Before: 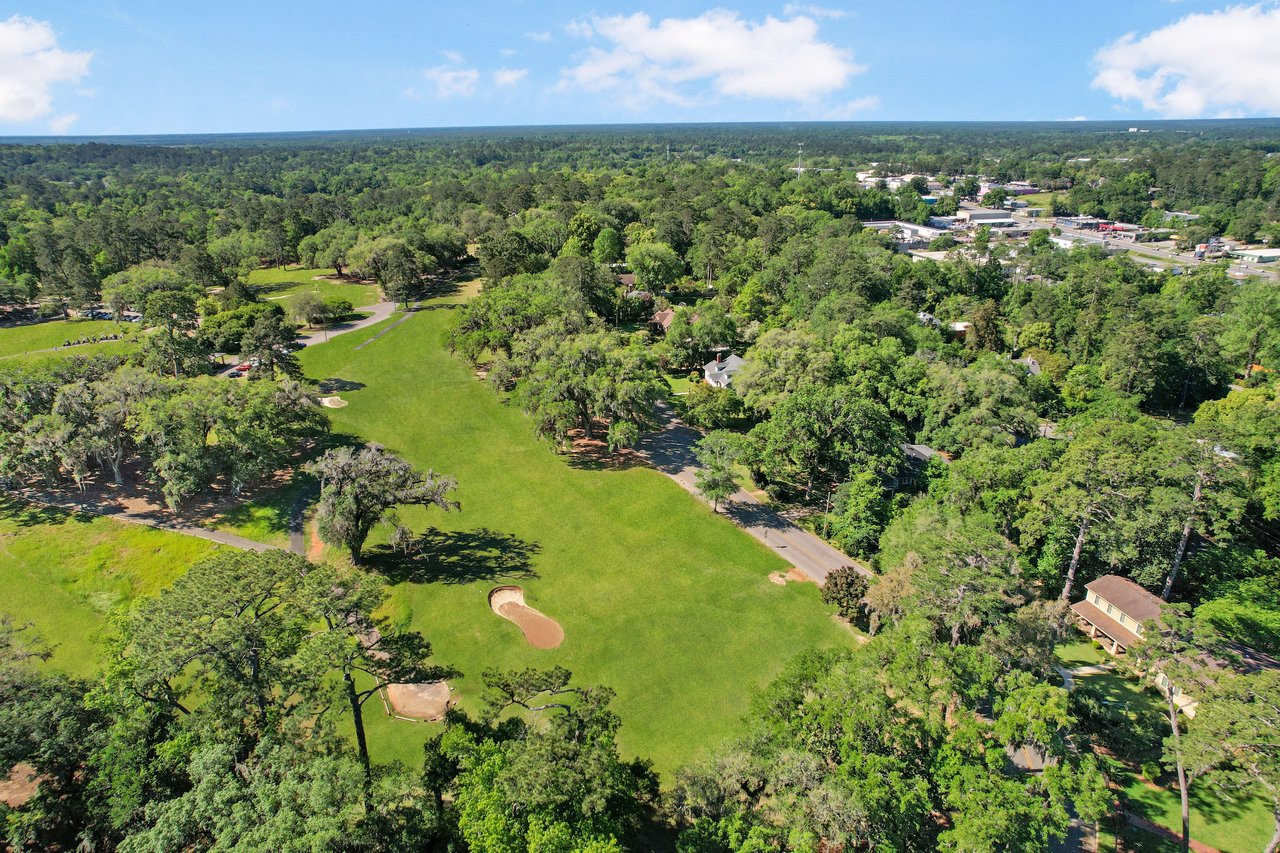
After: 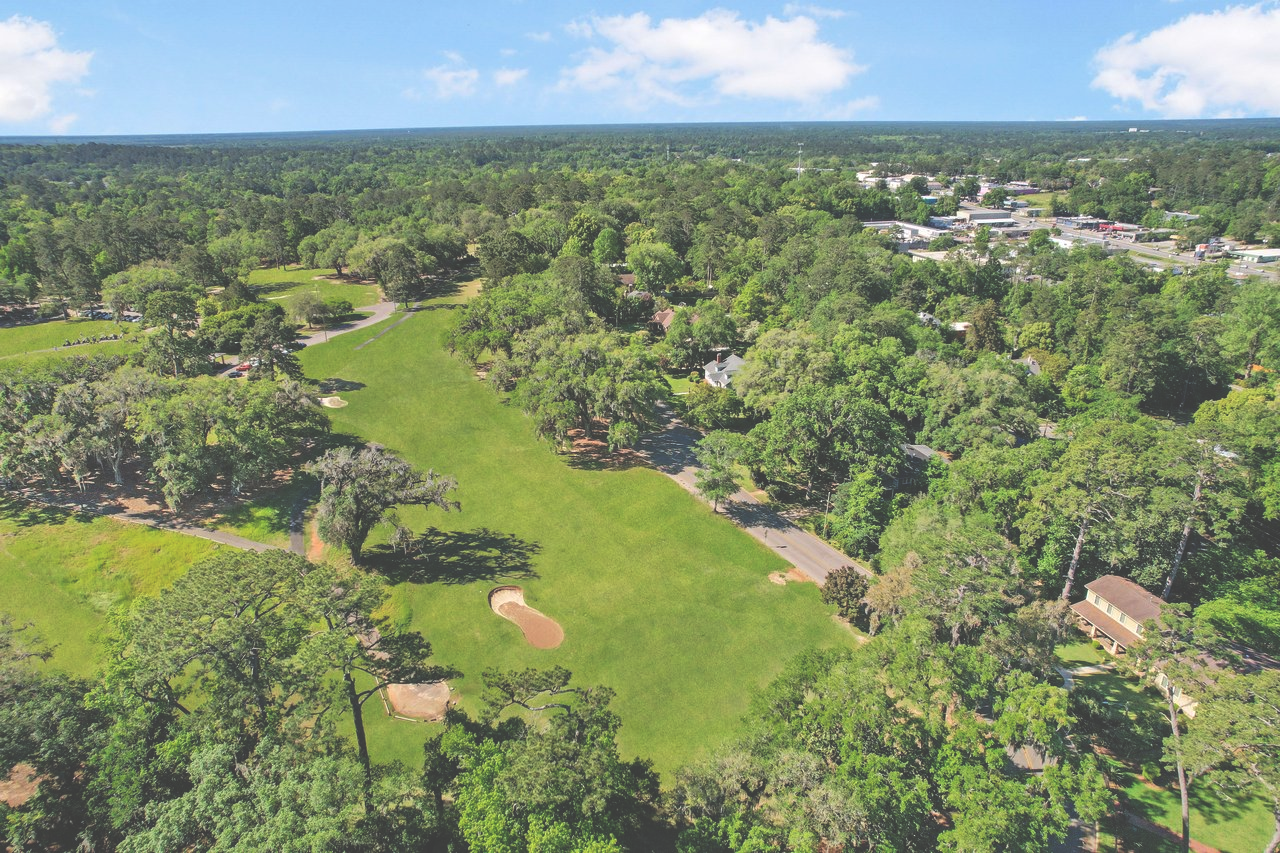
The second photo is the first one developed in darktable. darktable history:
tone equalizer: -7 EV 0.176 EV, -6 EV 0.094 EV, -5 EV 0.088 EV, -4 EV 0.028 EV, -2 EV -0.028 EV, -1 EV -0.053 EV, +0 EV -0.039 EV, edges refinement/feathering 500, mask exposure compensation -1.57 EV, preserve details no
exposure: black level correction -0.041, exposure 0.061 EV, compensate exposure bias true, compensate highlight preservation false
